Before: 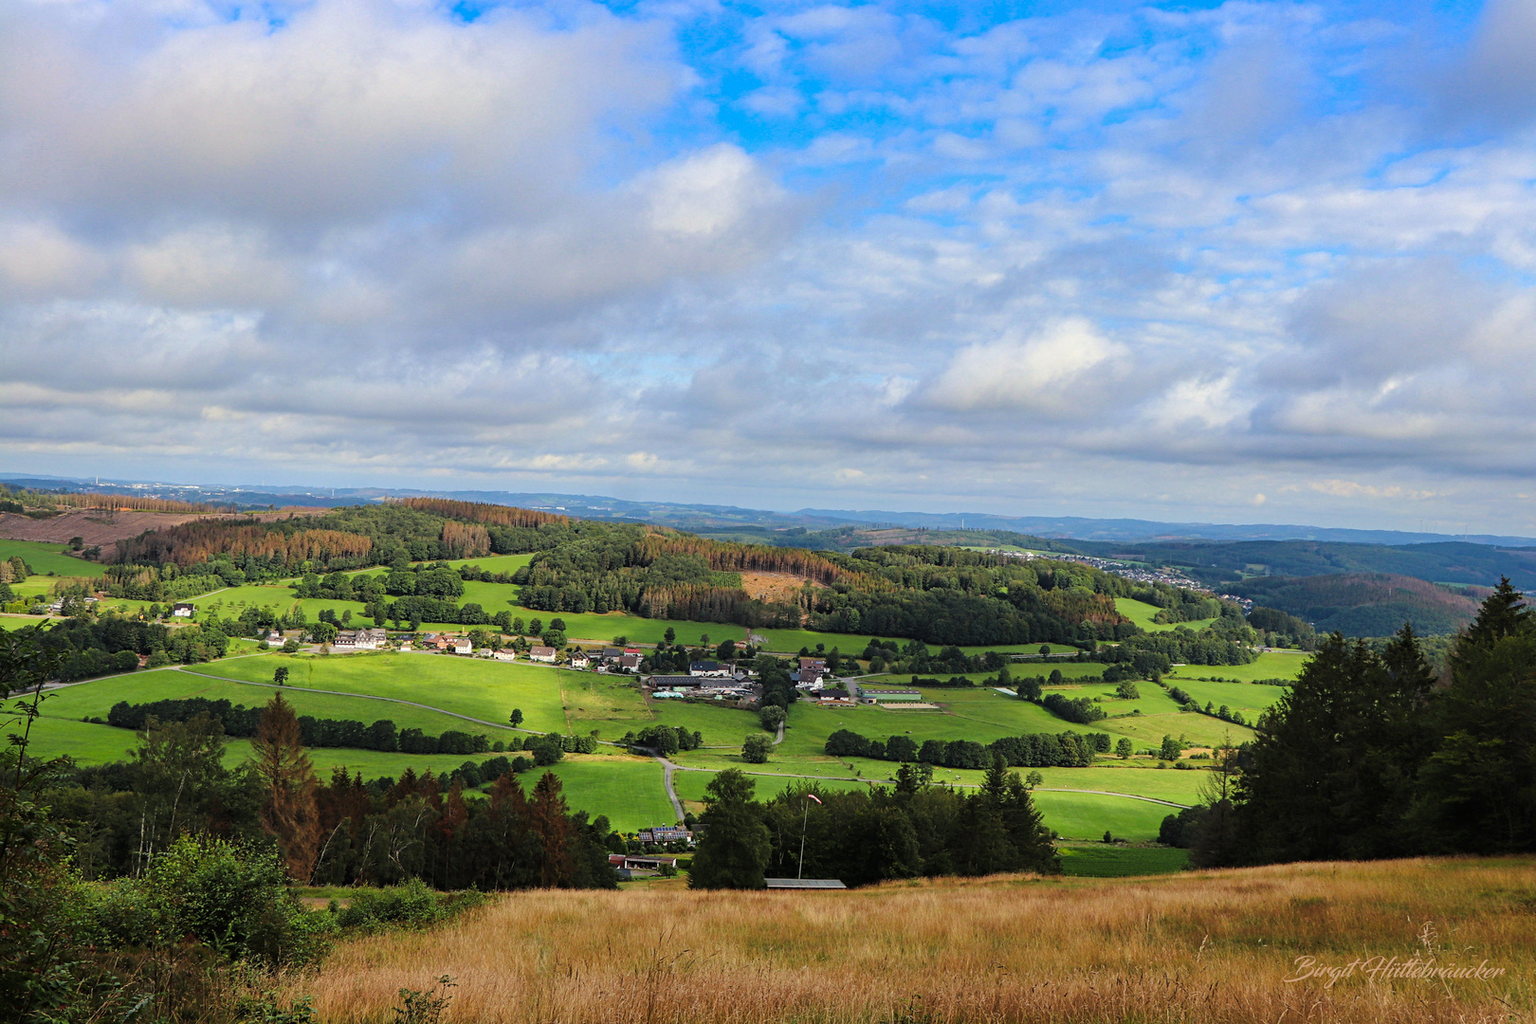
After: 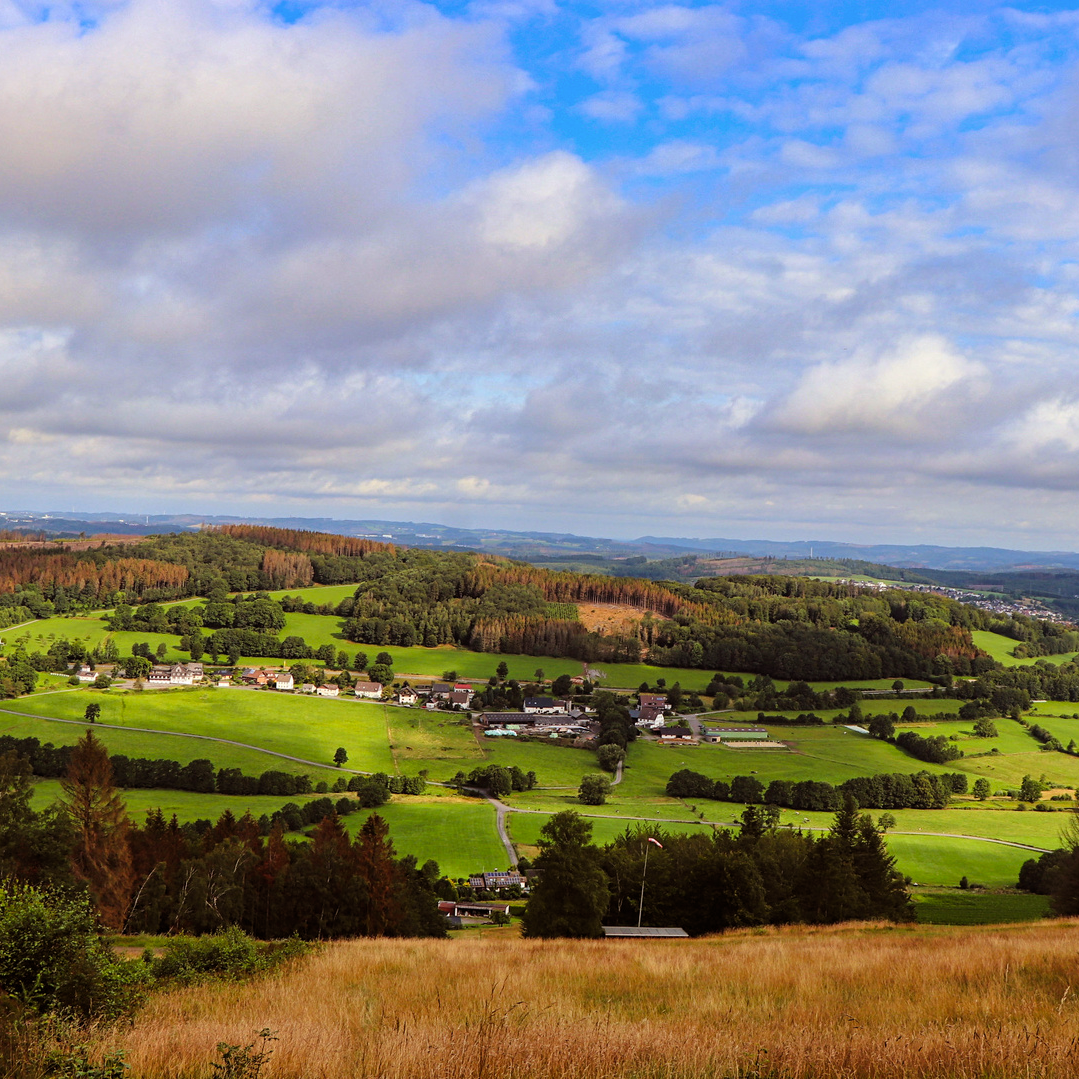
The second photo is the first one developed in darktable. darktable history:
crop and rotate: left 12.648%, right 20.685%
tone curve: curves: ch0 [(0, 0) (0.003, 0.003) (0.011, 0.011) (0.025, 0.025) (0.044, 0.045) (0.069, 0.07) (0.1, 0.101) (0.136, 0.138) (0.177, 0.18) (0.224, 0.228) (0.277, 0.281) (0.335, 0.34) (0.399, 0.405) (0.468, 0.475) (0.543, 0.551) (0.623, 0.633) (0.709, 0.72) (0.801, 0.813) (0.898, 0.907) (1, 1)], preserve colors none
rgb levels: mode RGB, independent channels, levels [[0, 0.5, 1], [0, 0.521, 1], [0, 0.536, 1]]
